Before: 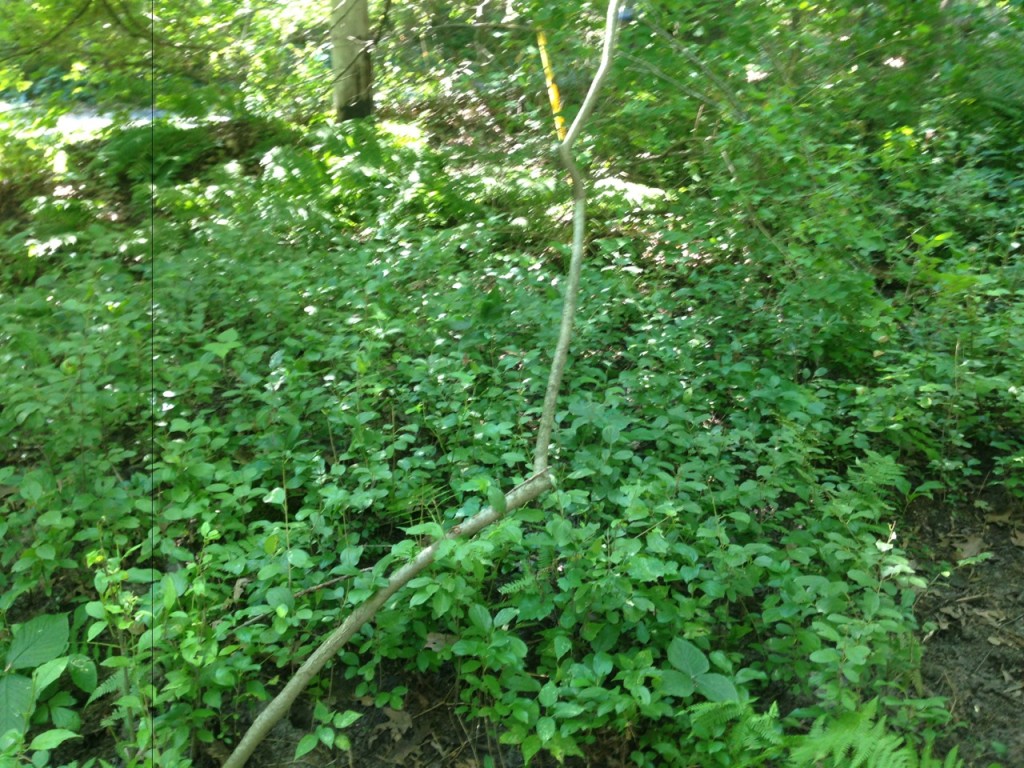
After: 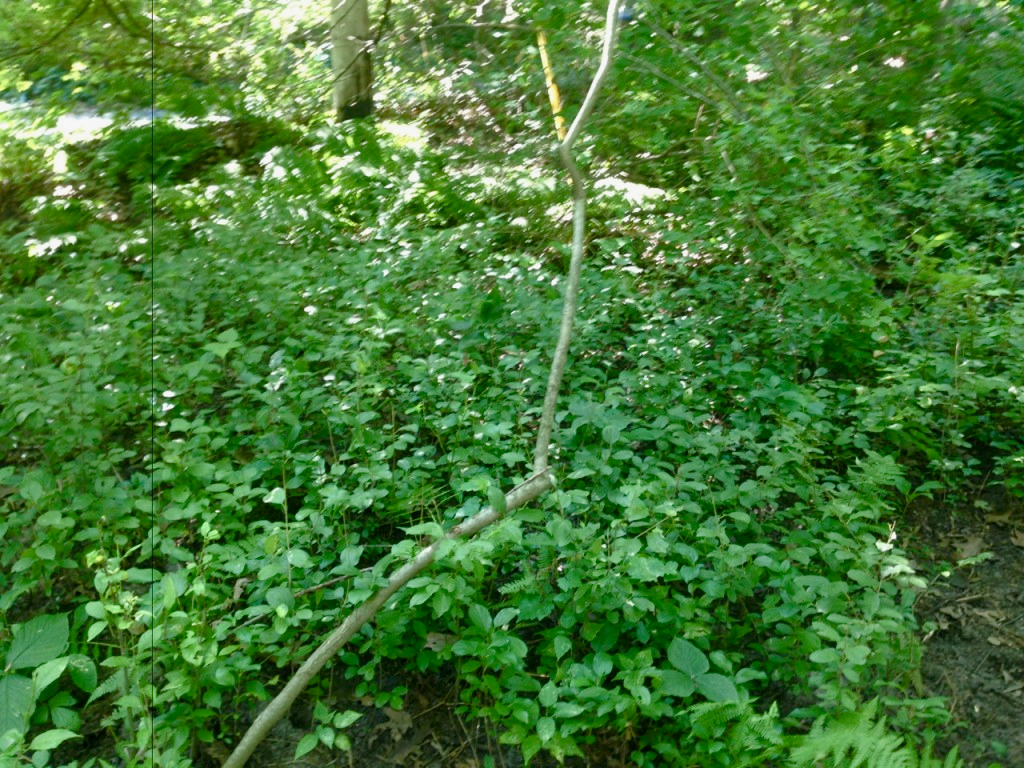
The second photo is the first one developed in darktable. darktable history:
color balance rgb: perceptual saturation grading › global saturation 20%, perceptual saturation grading › highlights -49.859%, perceptual saturation grading › shadows 24.411%, global vibrance 12.133%
exposure: black level correction 0.002, exposure -0.101 EV, compensate highlight preservation false
